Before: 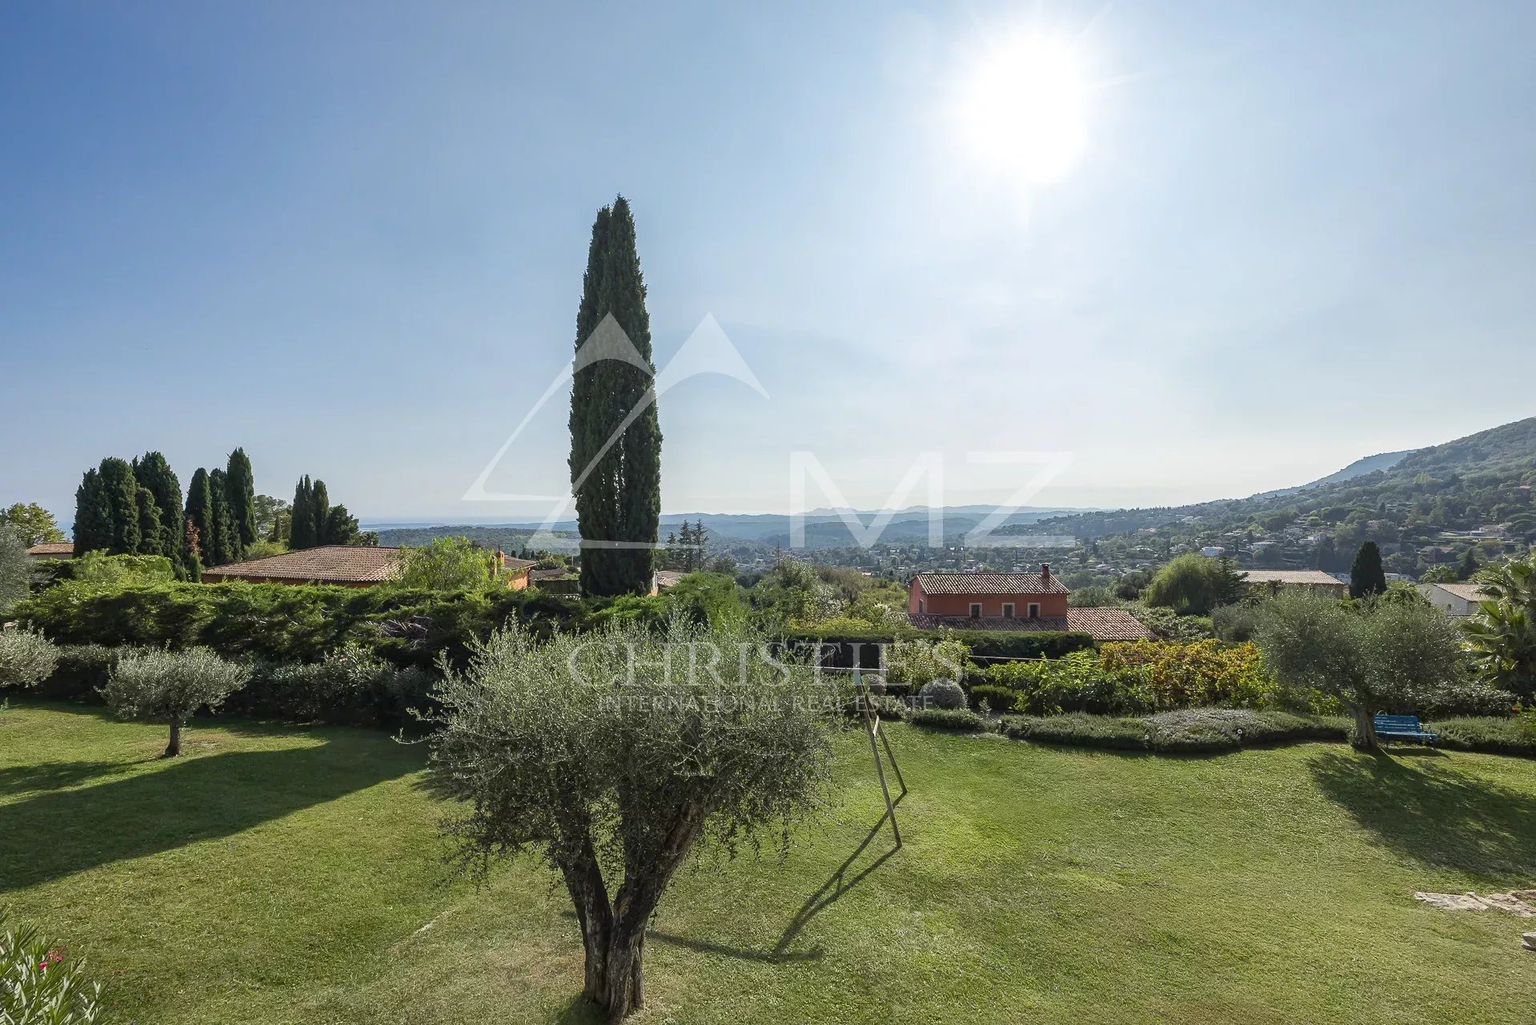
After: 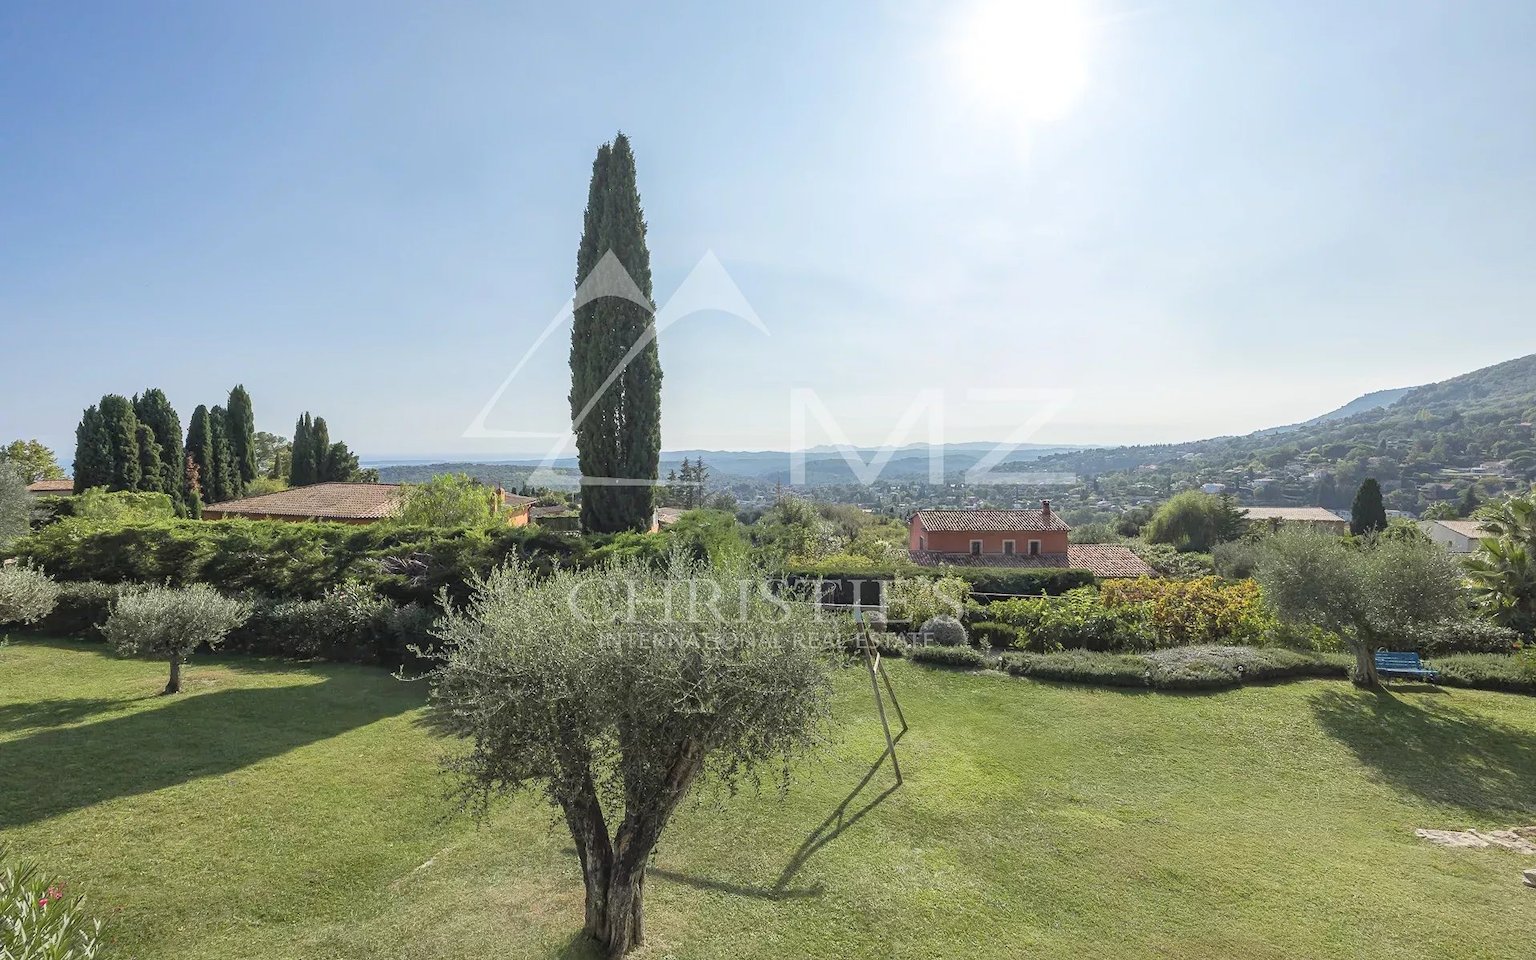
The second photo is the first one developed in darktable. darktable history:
contrast brightness saturation: brightness 0.15
crop and rotate: top 6.25%
